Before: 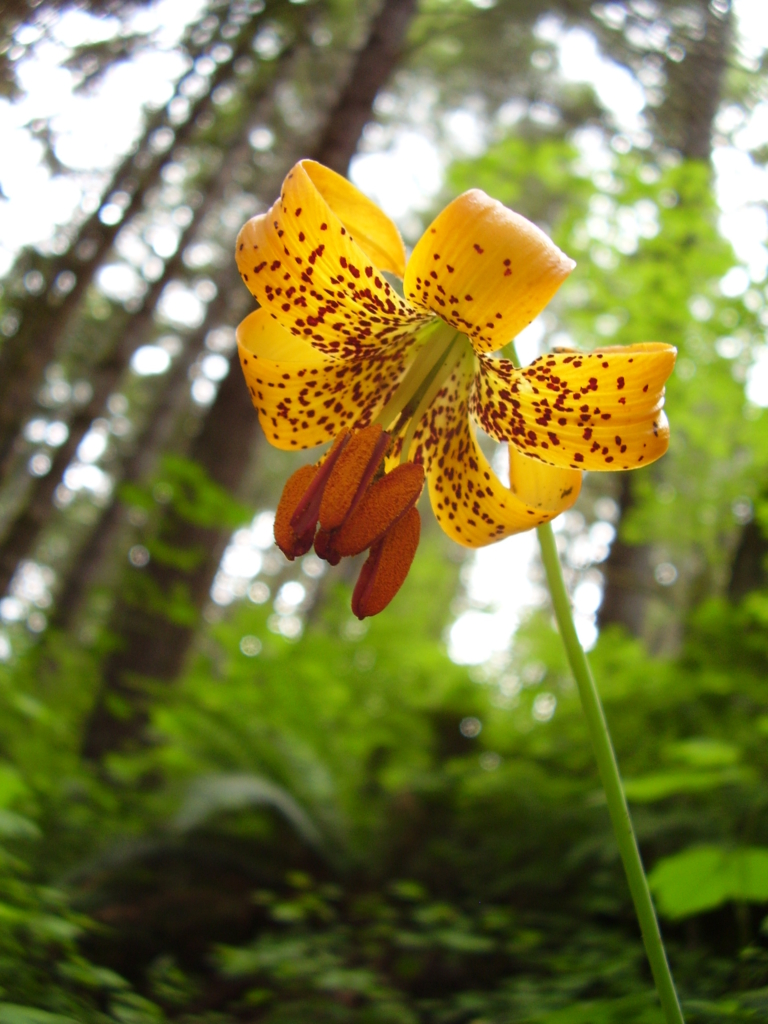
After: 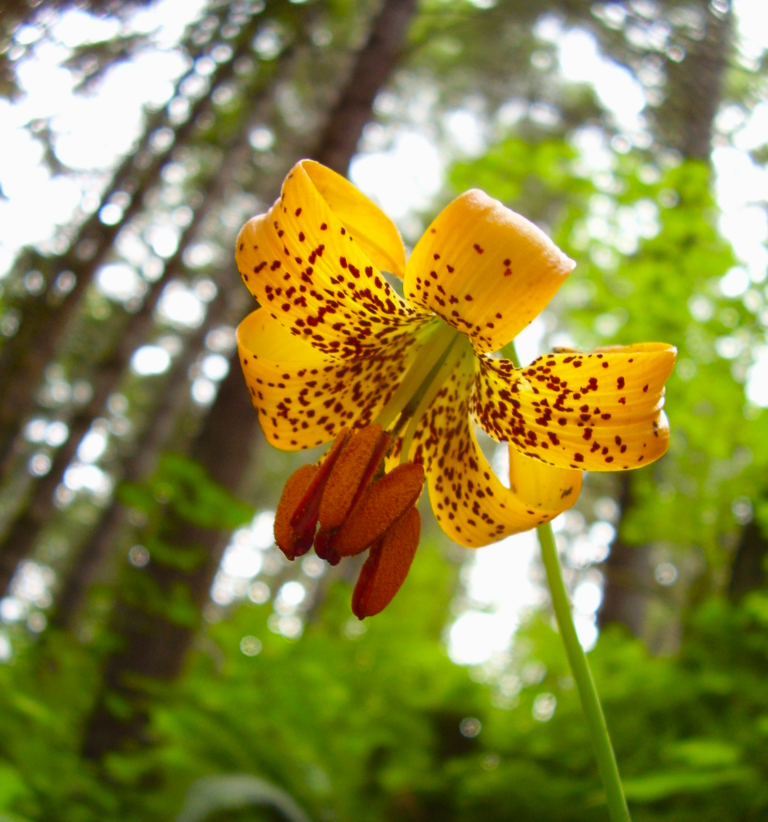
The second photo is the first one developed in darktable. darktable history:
color balance rgb: linear chroma grading › shadows -8%, linear chroma grading › global chroma 10%, perceptual saturation grading › global saturation 2%, perceptual saturation grading › highlights -2%, perceptual saturation grading › mid-tones 4%, perceptual saturation grading › shadows 8%, perceptual brilliance grading › global brilliance 2%, perceptual brilliance grading › highlights -4%, global vibrance 16%, saturation formula JzAzBz (2021)
crop: bottom 19.644%
